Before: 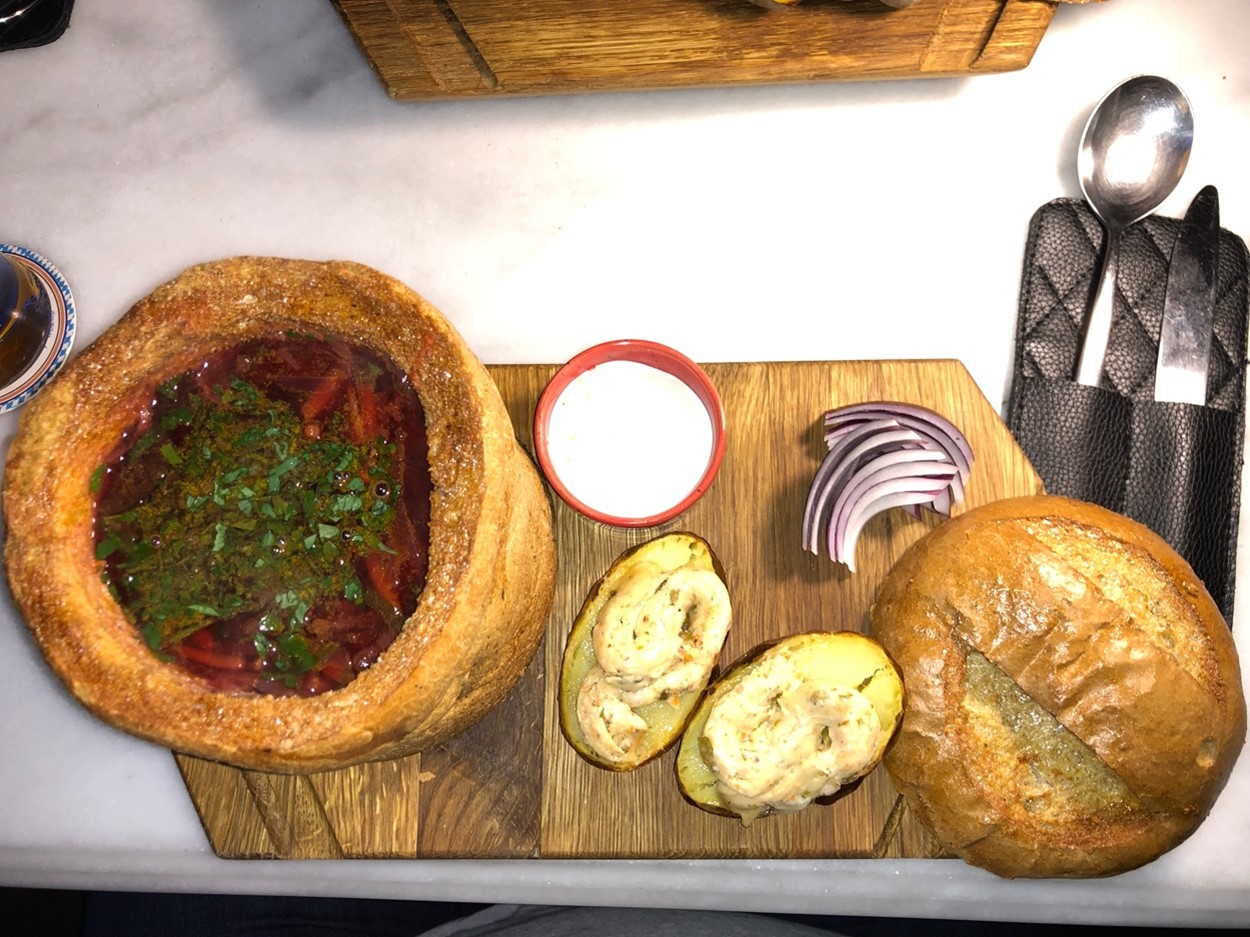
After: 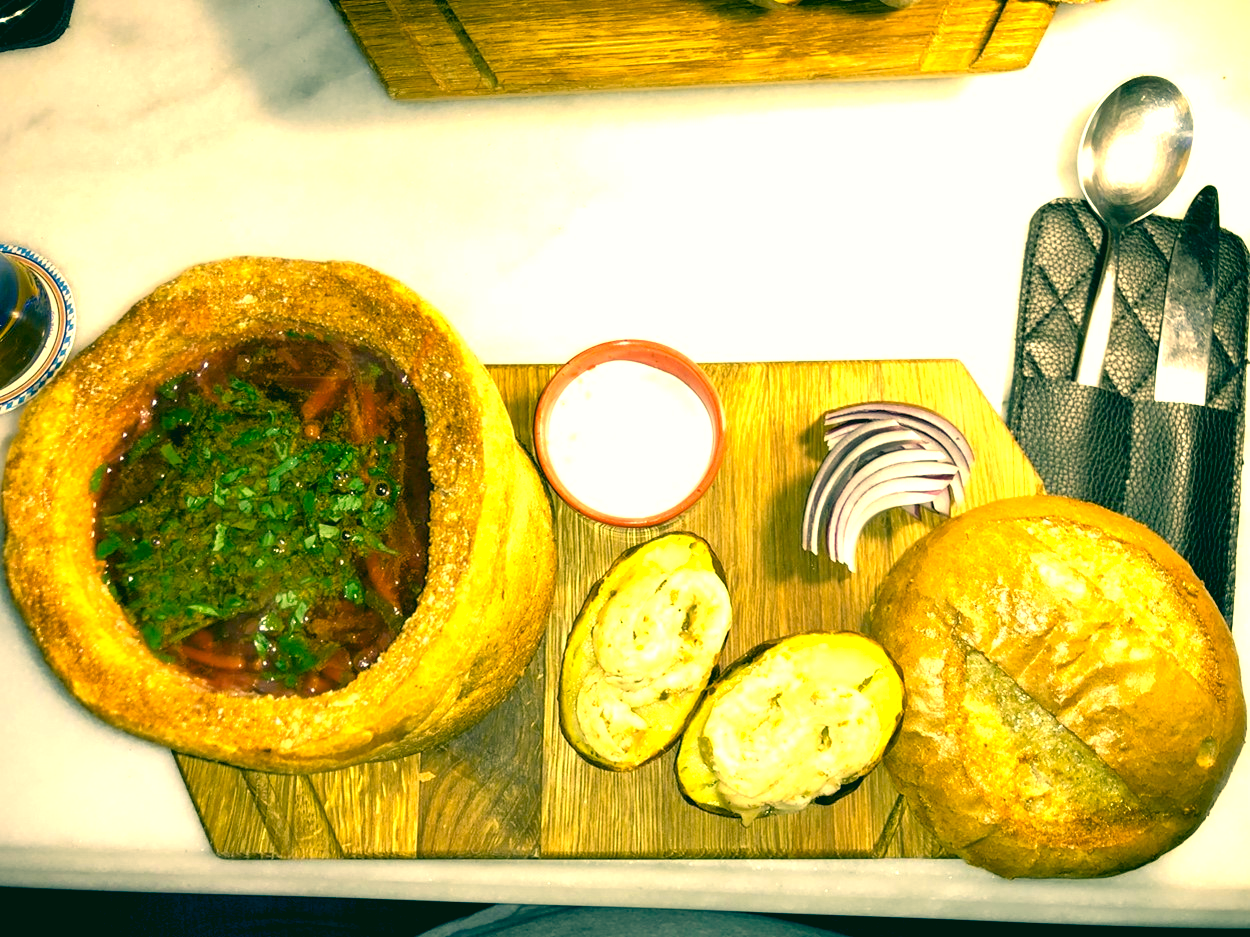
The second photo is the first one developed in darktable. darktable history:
exposure: exposure 1 EV, compensate highlight preservation false
color balance rgb: global offset › luminance -0.884%, perceptual saturation grading › global saturation 20%, perceptual saturation grading › highlights -24.88%, perceptual saturation grading › shadows 24.614%, global vibrance 14.373%
color correction: highlights a* 2.05, highlights b* 33.81, shadows a* -36.2, shadows b* -6.16
